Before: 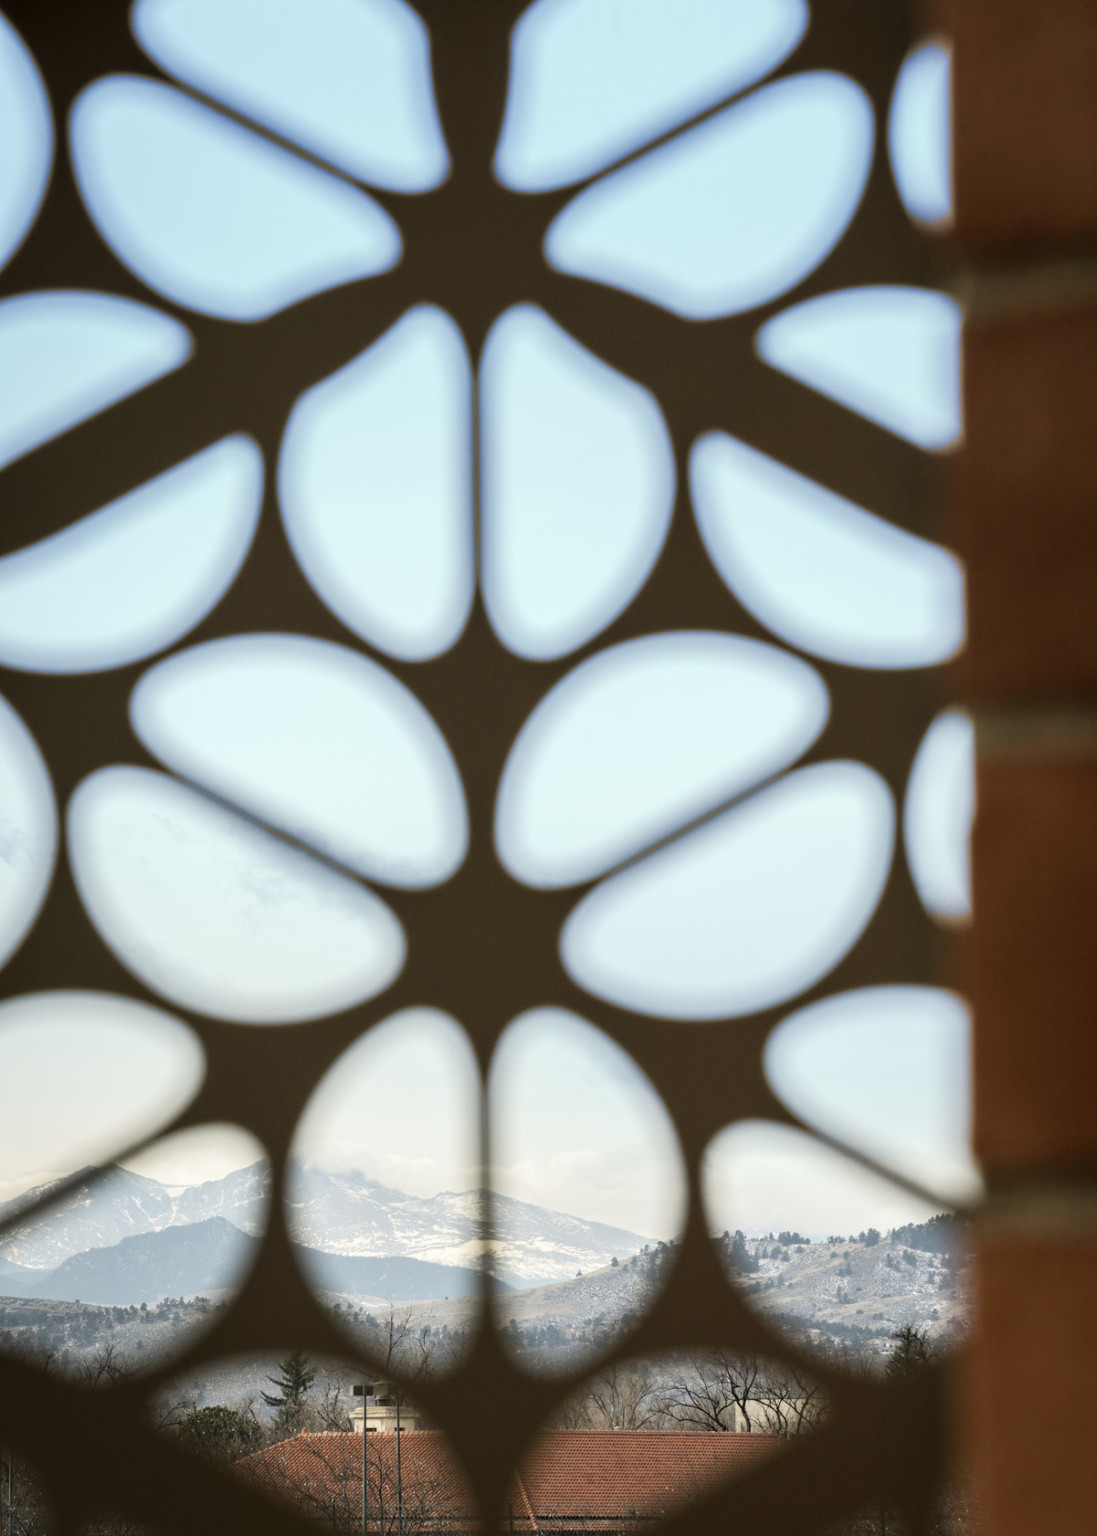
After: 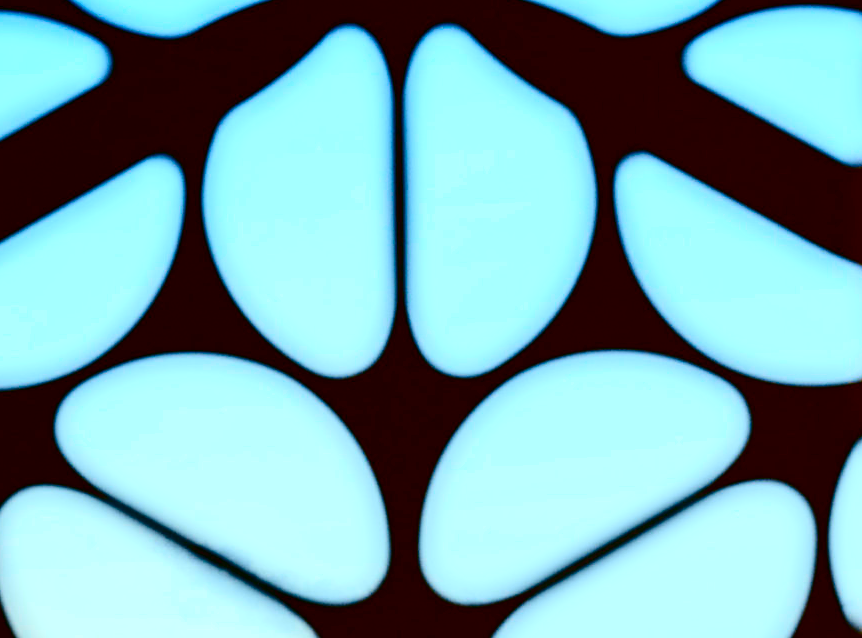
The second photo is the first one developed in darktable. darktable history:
contrast brightness saturation: contrast 0.77, brightness -1, saturation 1
crop: left 7.036%, top 18.398%, right 14.379%, bottom 40.043%
color balance: lift [1.004, 1.002, 1.002, 0.998], gamma [1, 1.007, 1.002, 0.993], gain [1, 0.977, 1.013, 1.023], contrast -3.64%
